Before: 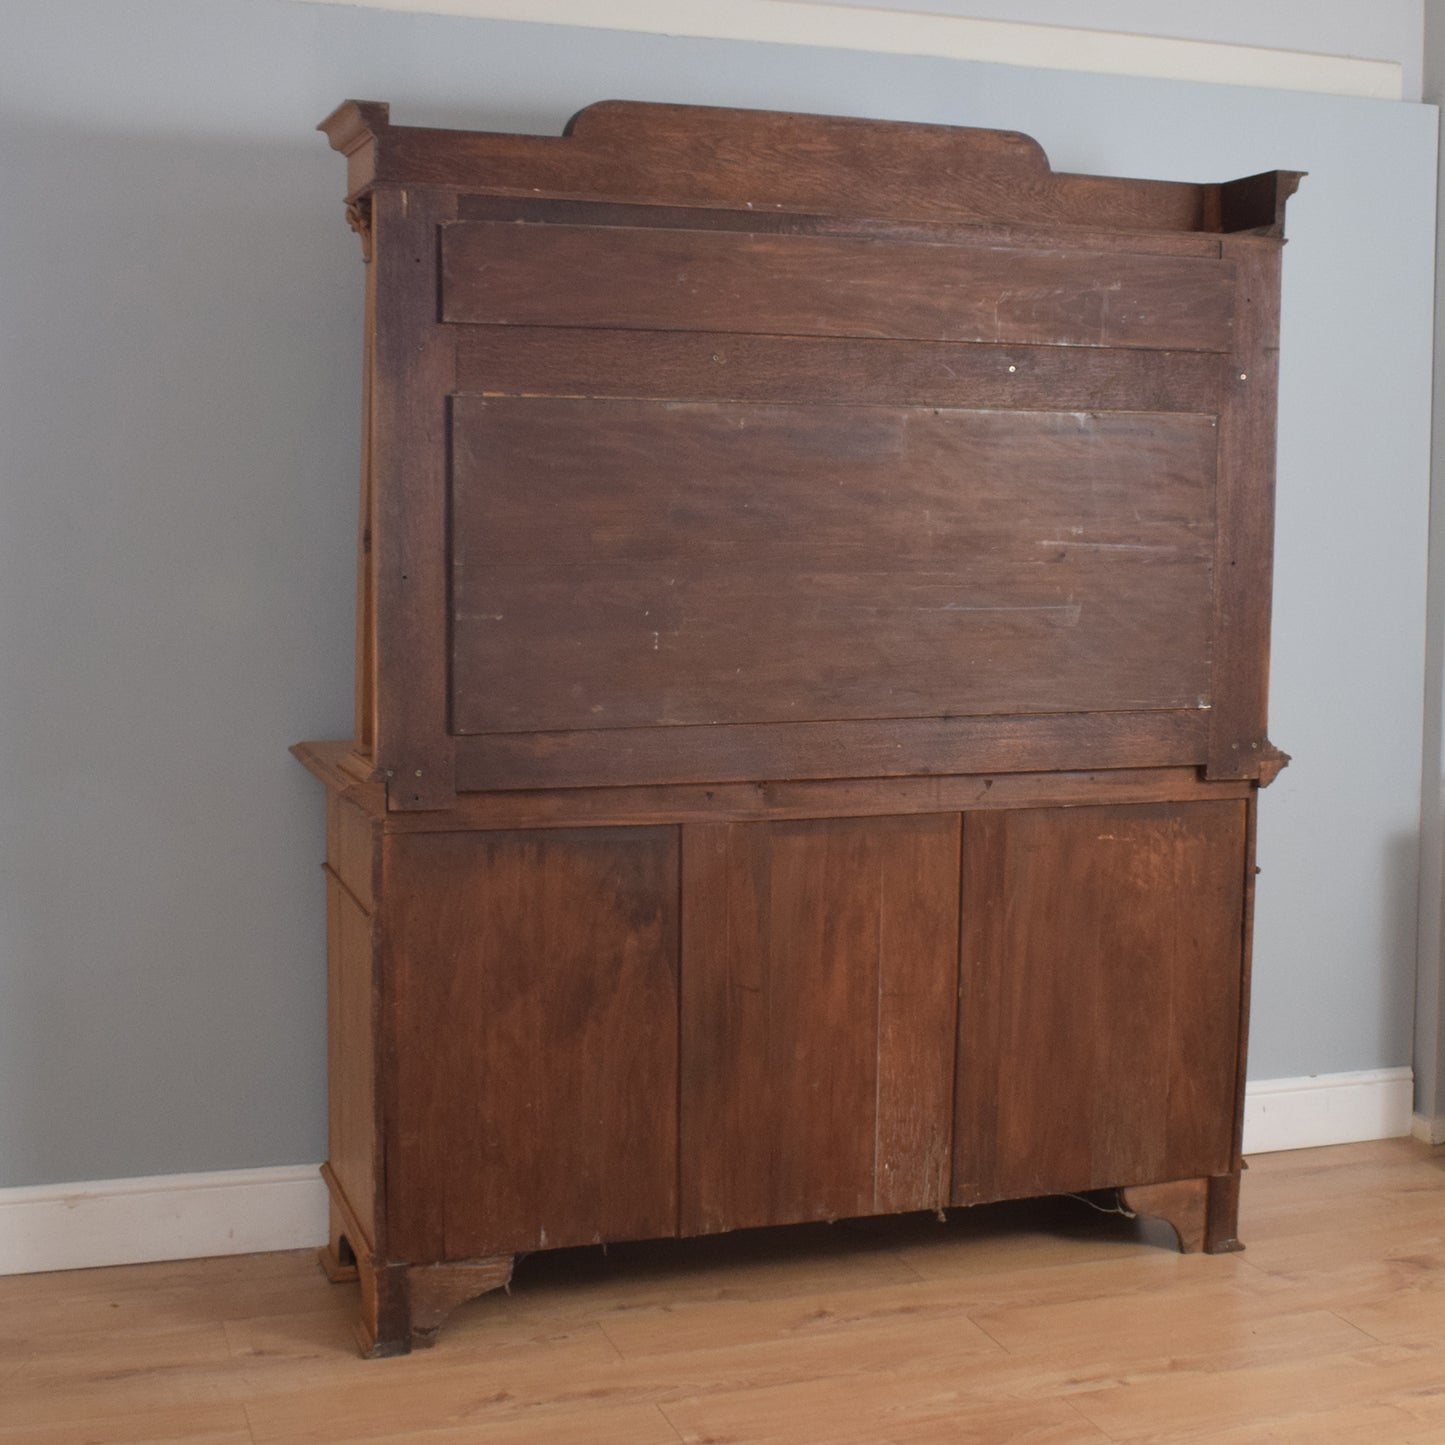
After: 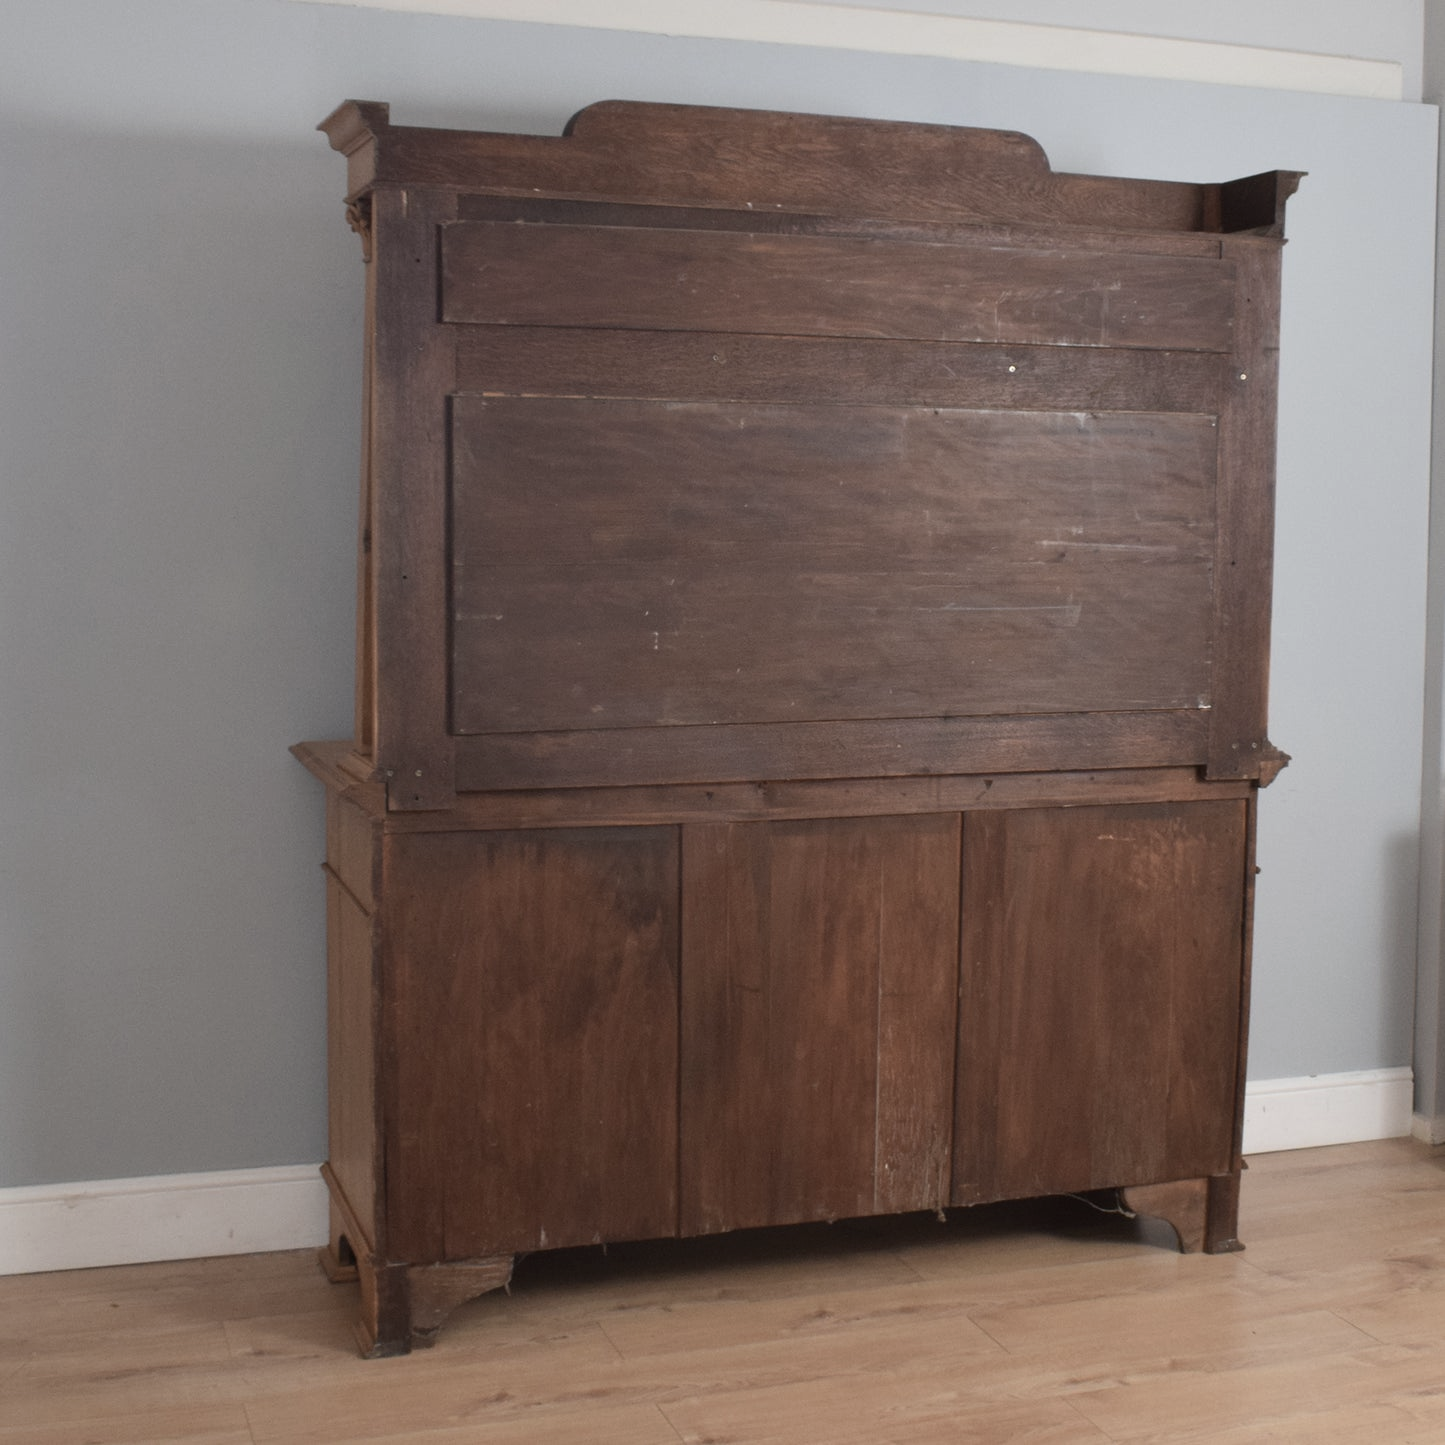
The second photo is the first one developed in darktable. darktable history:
contrast brightness saturation: contrast 0.098, saturation -0.301
